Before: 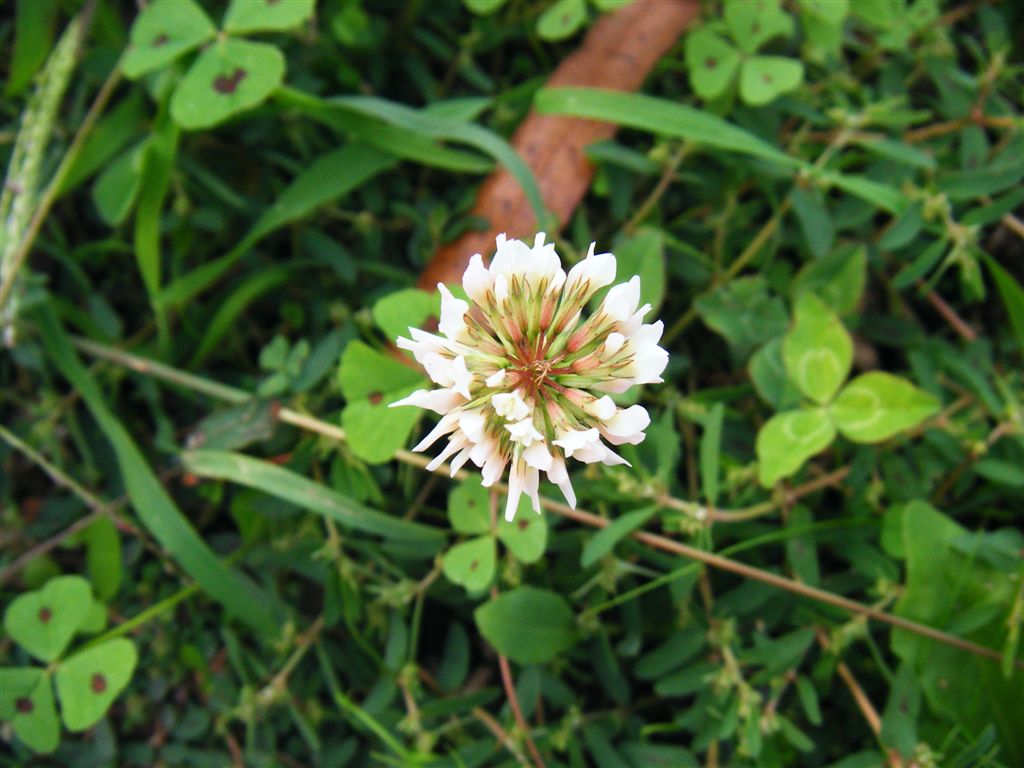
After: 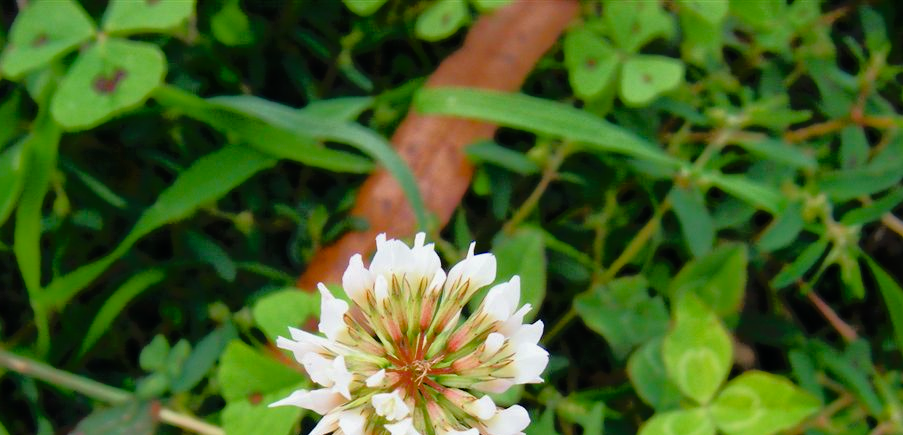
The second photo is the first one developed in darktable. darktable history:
shadows and highlights: on, module defaults
exposure: black level correction 0, exposure 0 EV, compensate highlight preservation false
crop and rotate: left 11.733%, bottom 43.245%
tone equalizer: -8 EV -1.88 EV, -7 EV -1.17 EV, -6 EV -1.64 EV, edges refinement/feathering 500, mask exposure compensation -1.57 EV, preserve details no
color balance rgb: perceptual saturation grading › global saturation 20%, perceptual saturation grading › highlights -25.537%, perceptual saturation grading › shadows 26.141%
